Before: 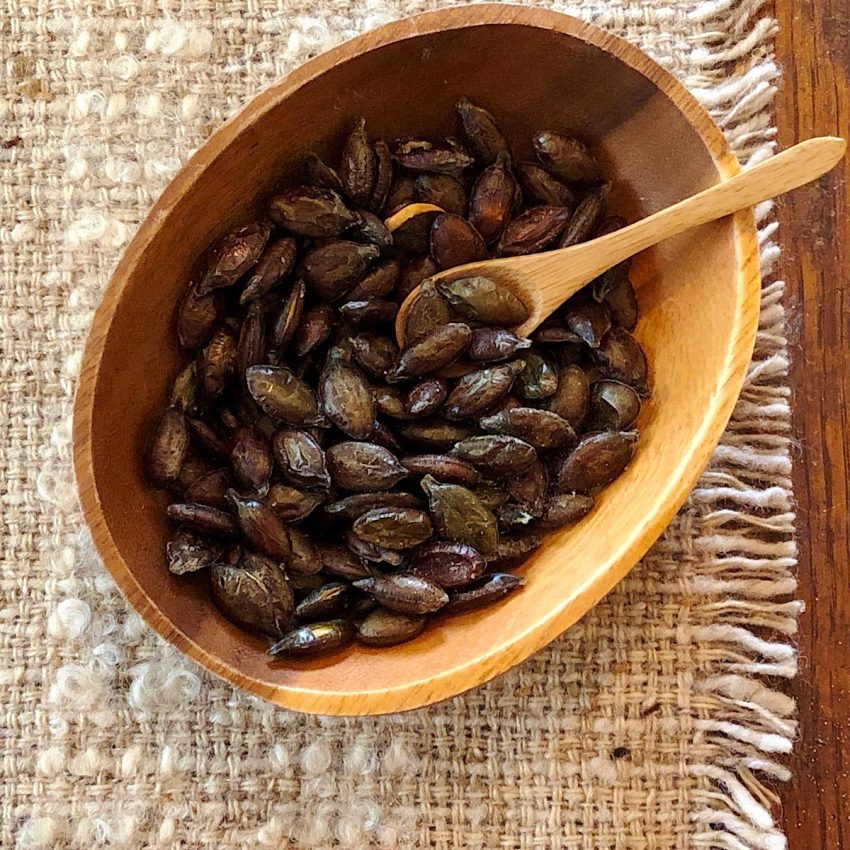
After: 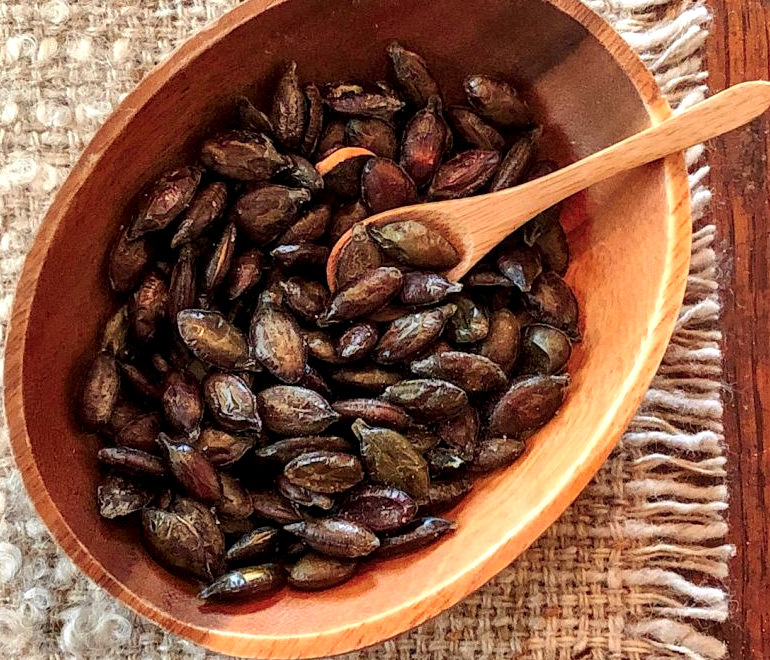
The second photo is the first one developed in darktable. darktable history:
color zones: curves: ch1 [(0.29, 0.492) (0.373, 0.185) (0.509, 0.481)]; ch2 [(0.25, 0.462) (0.749, 0.457)], mix 40.67%
crop: left 8.155%, top 6.611%, bottom 15.385%
shadows and highlights: soften with gaussian
local contrast: highlights 83%, shadows 81%
